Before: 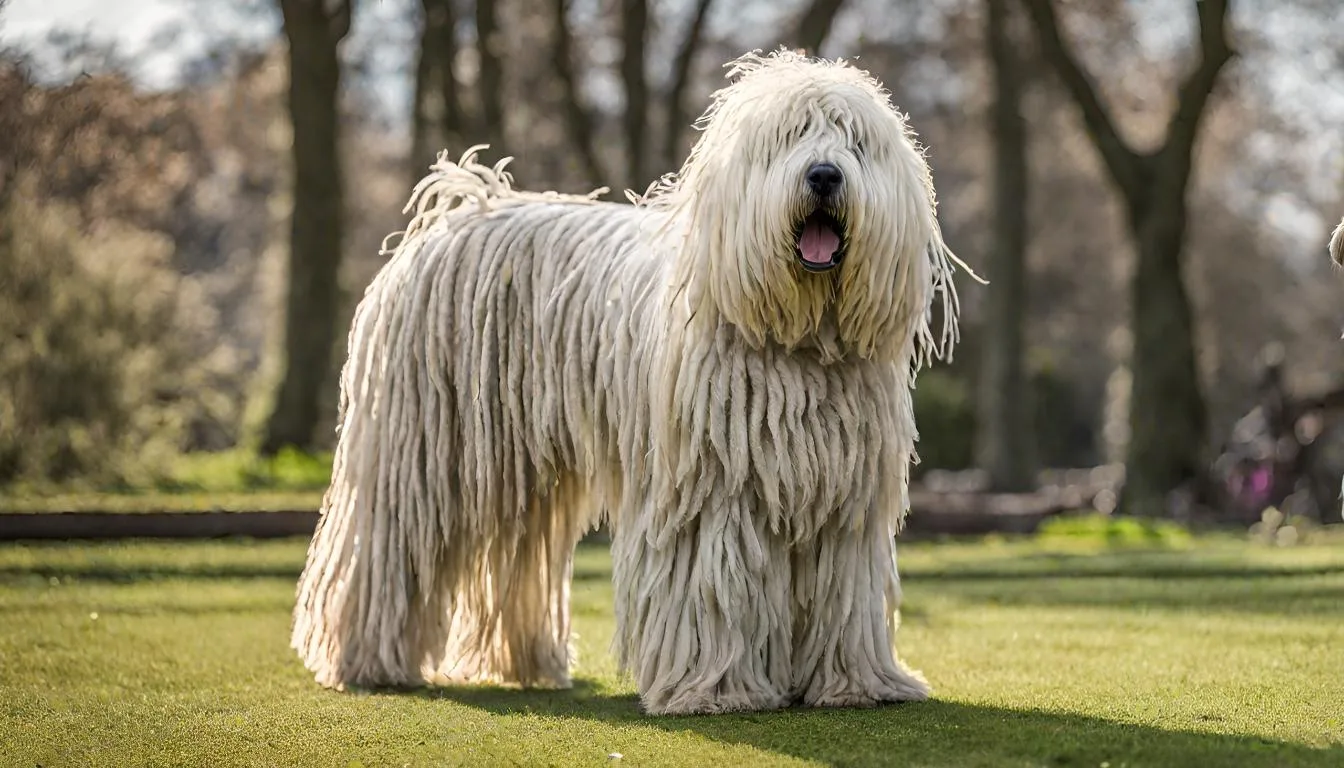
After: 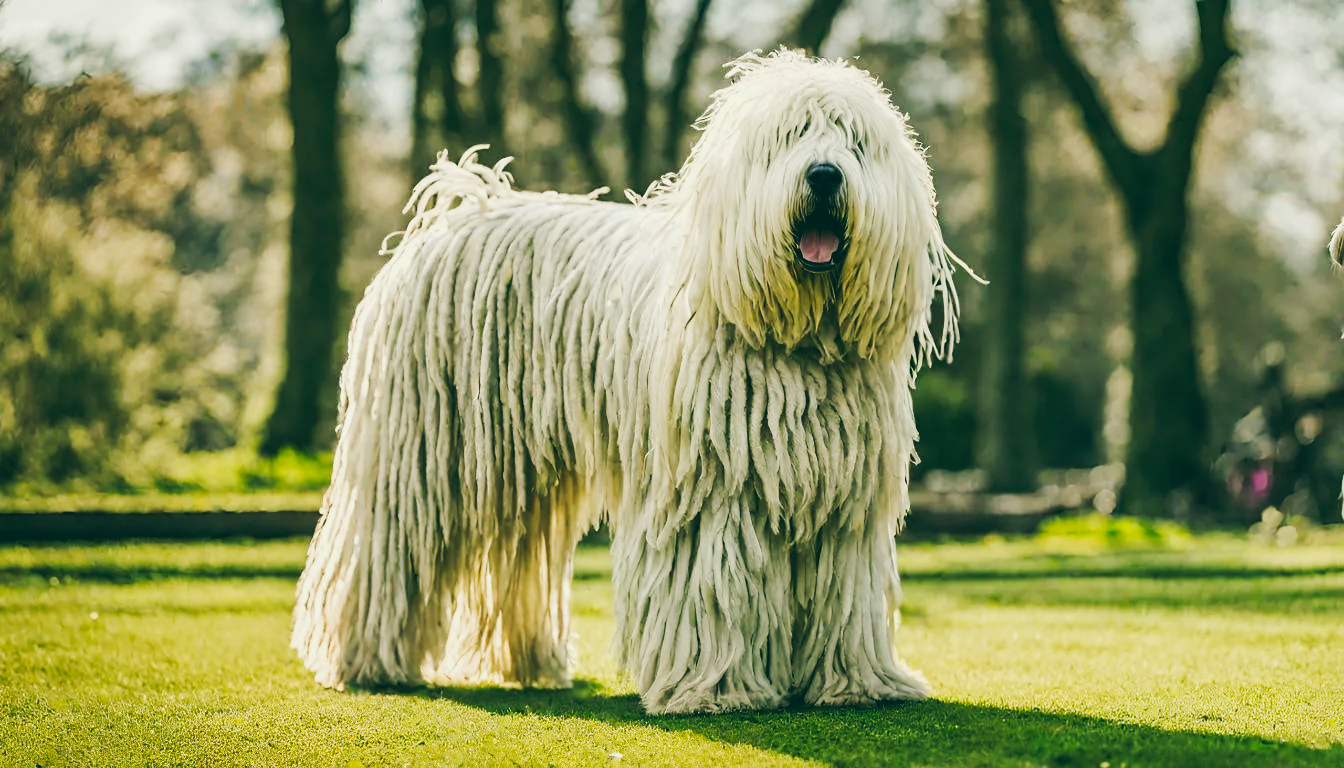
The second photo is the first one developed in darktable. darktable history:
tone curve: curves: ch0 [(0, 0) (0.003, 0.061) (0.011, 0.065) (0.025, 0.066) (0.044, 0.077) (0.069, 0.092) (0.1, 0.106) (0.136, 0.125) (0.177, 0.16) (0.224, 0.206) (0.277, 0.272) (0.335, 0.356) (0.399, 0.472) (0.468, 0.59) (0.543, 0.686) (0.623, 0.766) (0.709, 0.832) (0.801, 0.886) (0.898, 0.929) (1, 1)], preserve colors none
color balance: lift [1.005, 0.99, 1.007, 1.01], gamma [1, 1.034, 1.032, 0.966], gain [0.873, 1.055, 1.067, 0.933]
